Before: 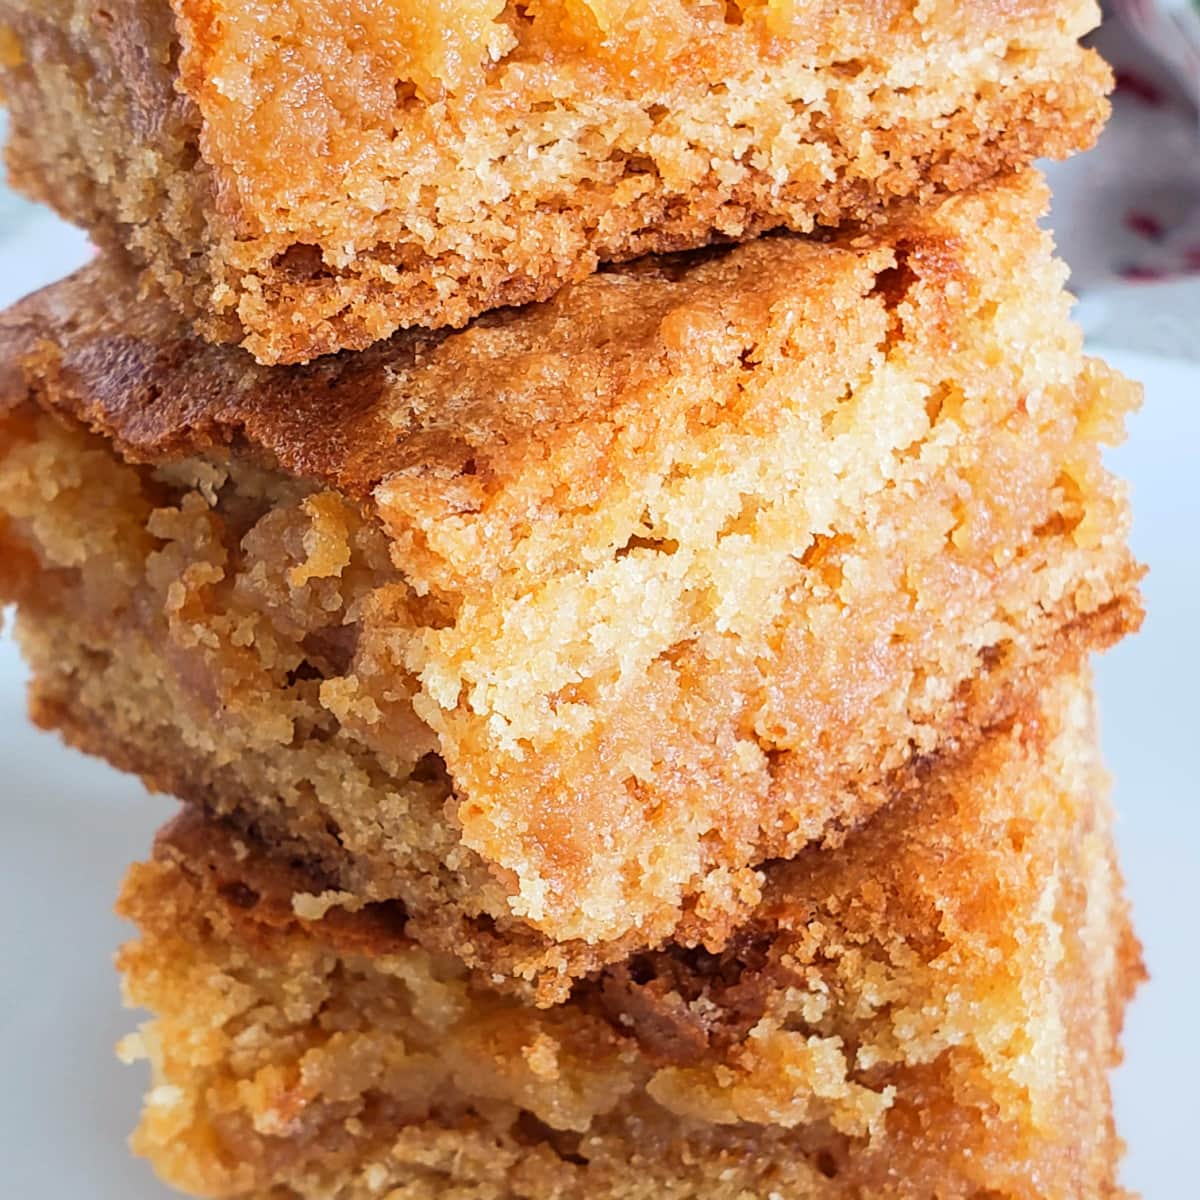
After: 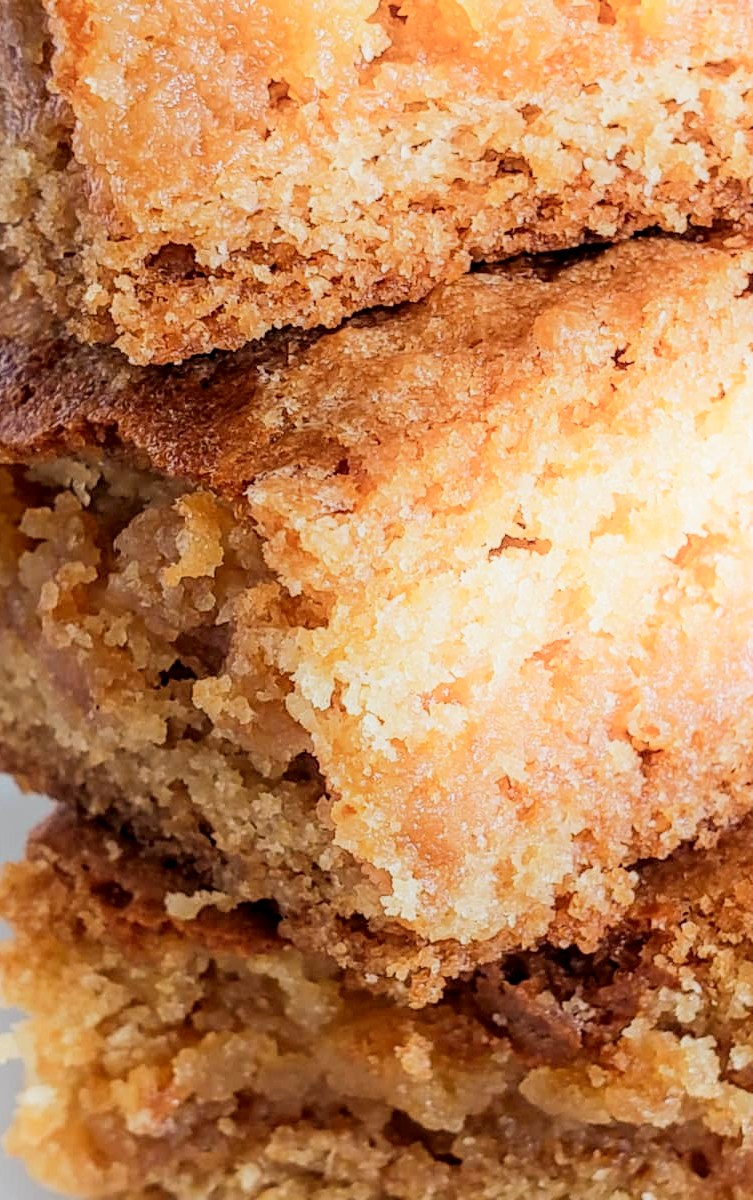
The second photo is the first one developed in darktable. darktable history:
local contrast: detail 130%
filmic rgb: white relative exposure 3.9 EV, hardness 4.26
crop: left 10.644%, right 26.528%
shadows and highlights: shadows -54.3, highlights 86.09, soften with gaussian
